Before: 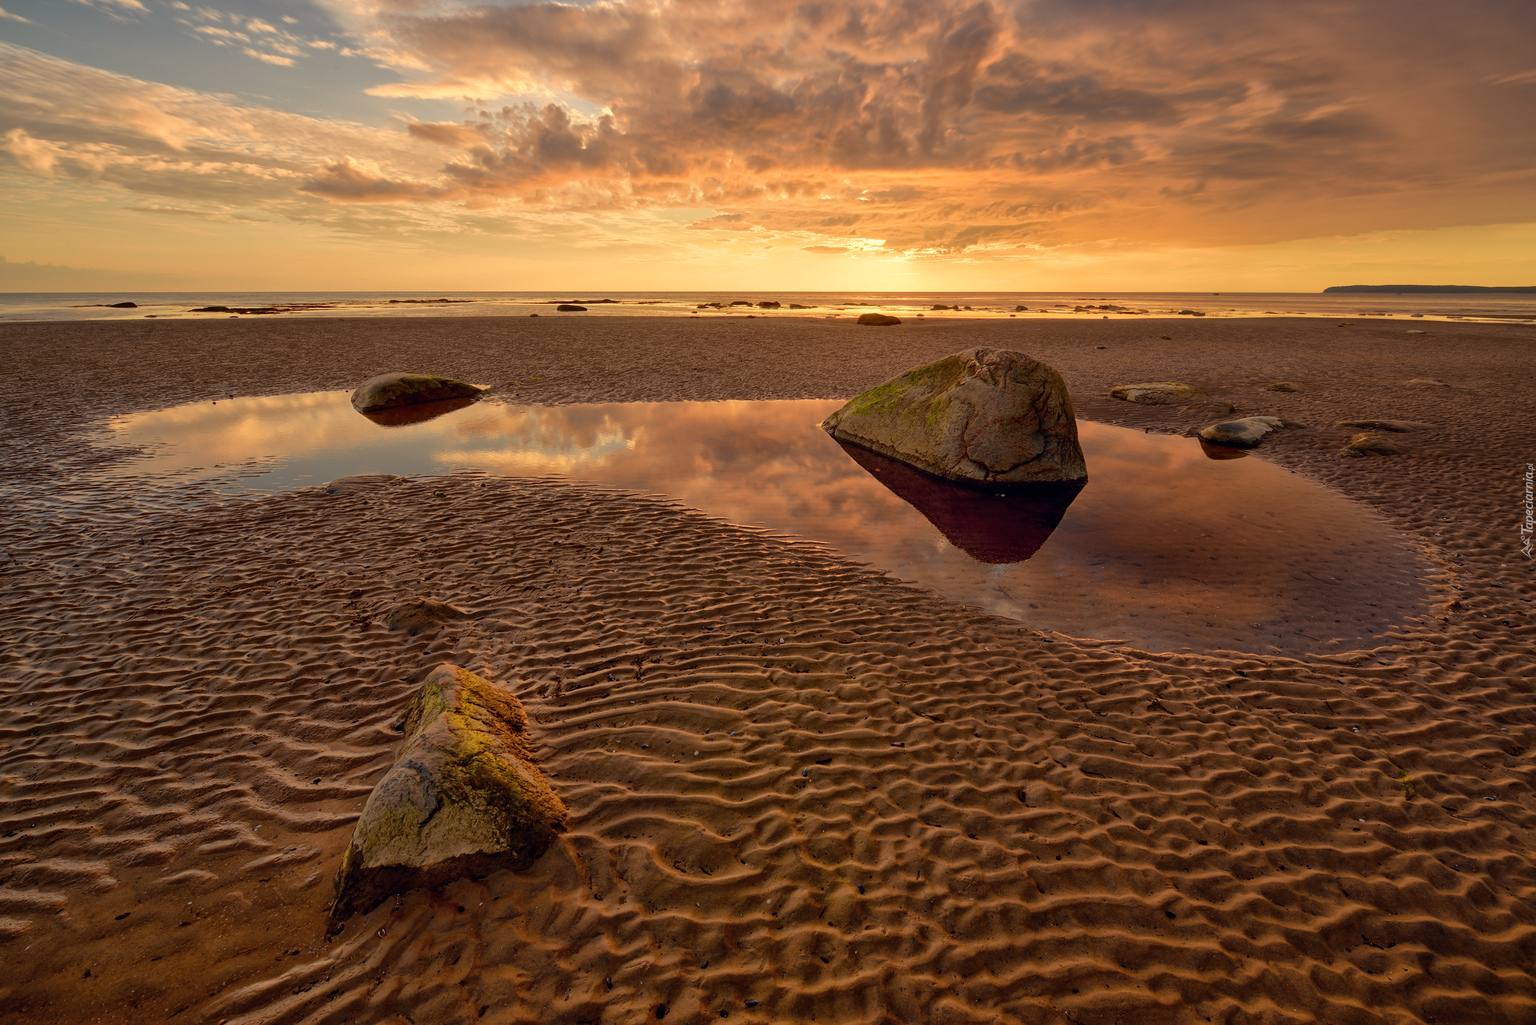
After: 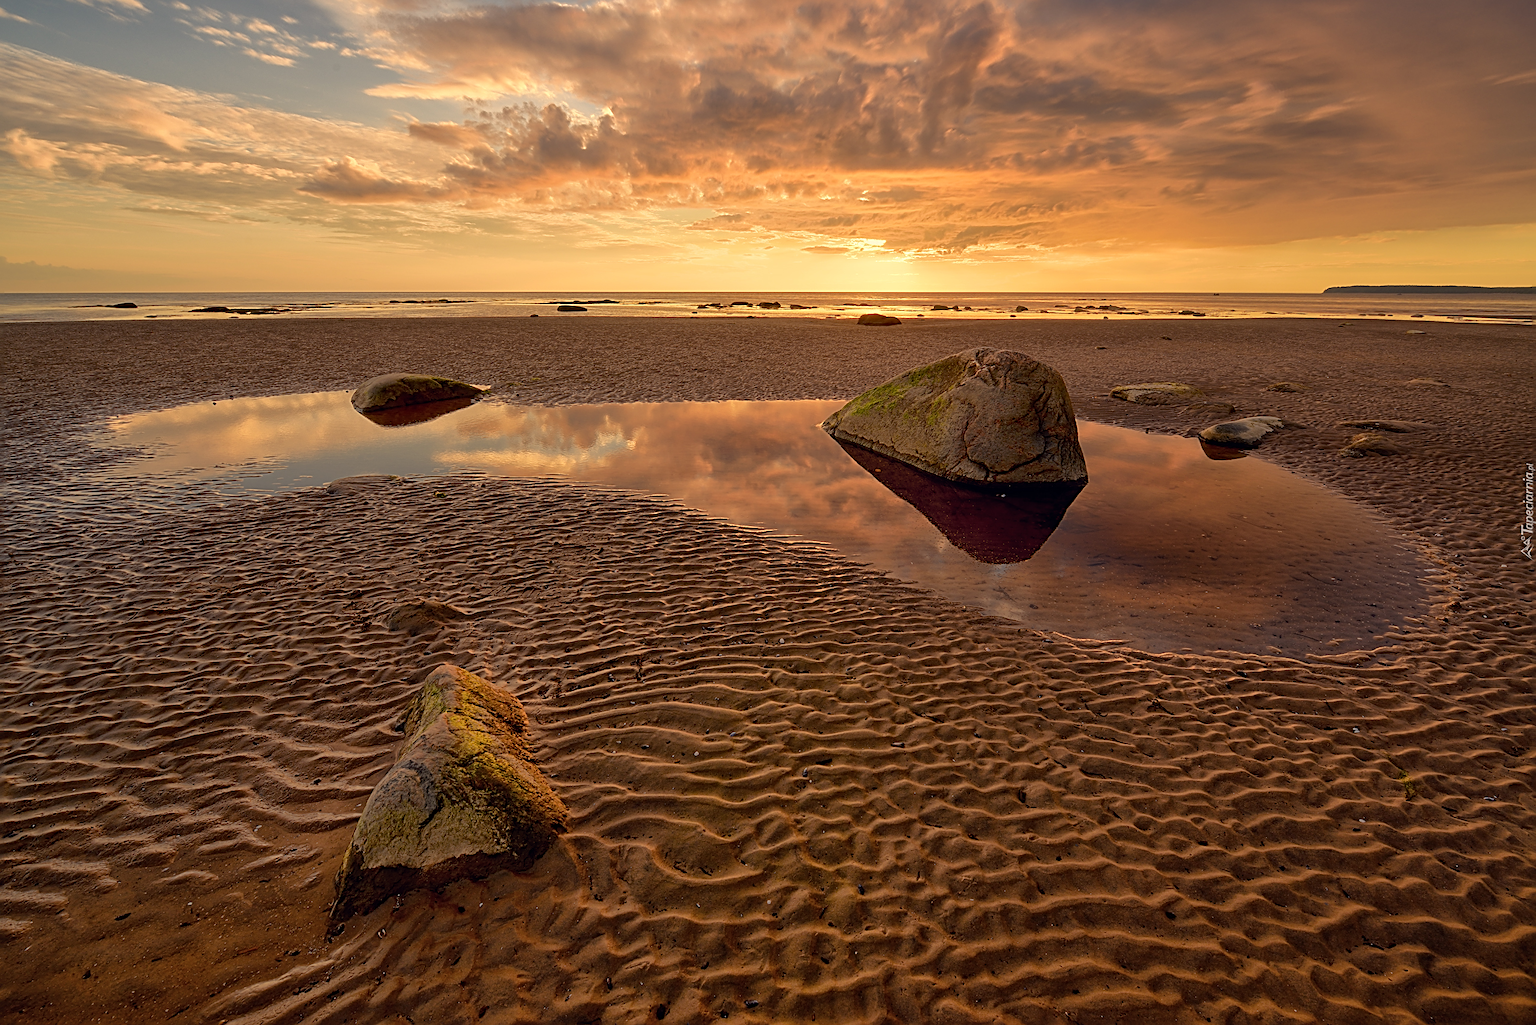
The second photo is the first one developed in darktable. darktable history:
sharpen: radius 2.64, amount 0.669
